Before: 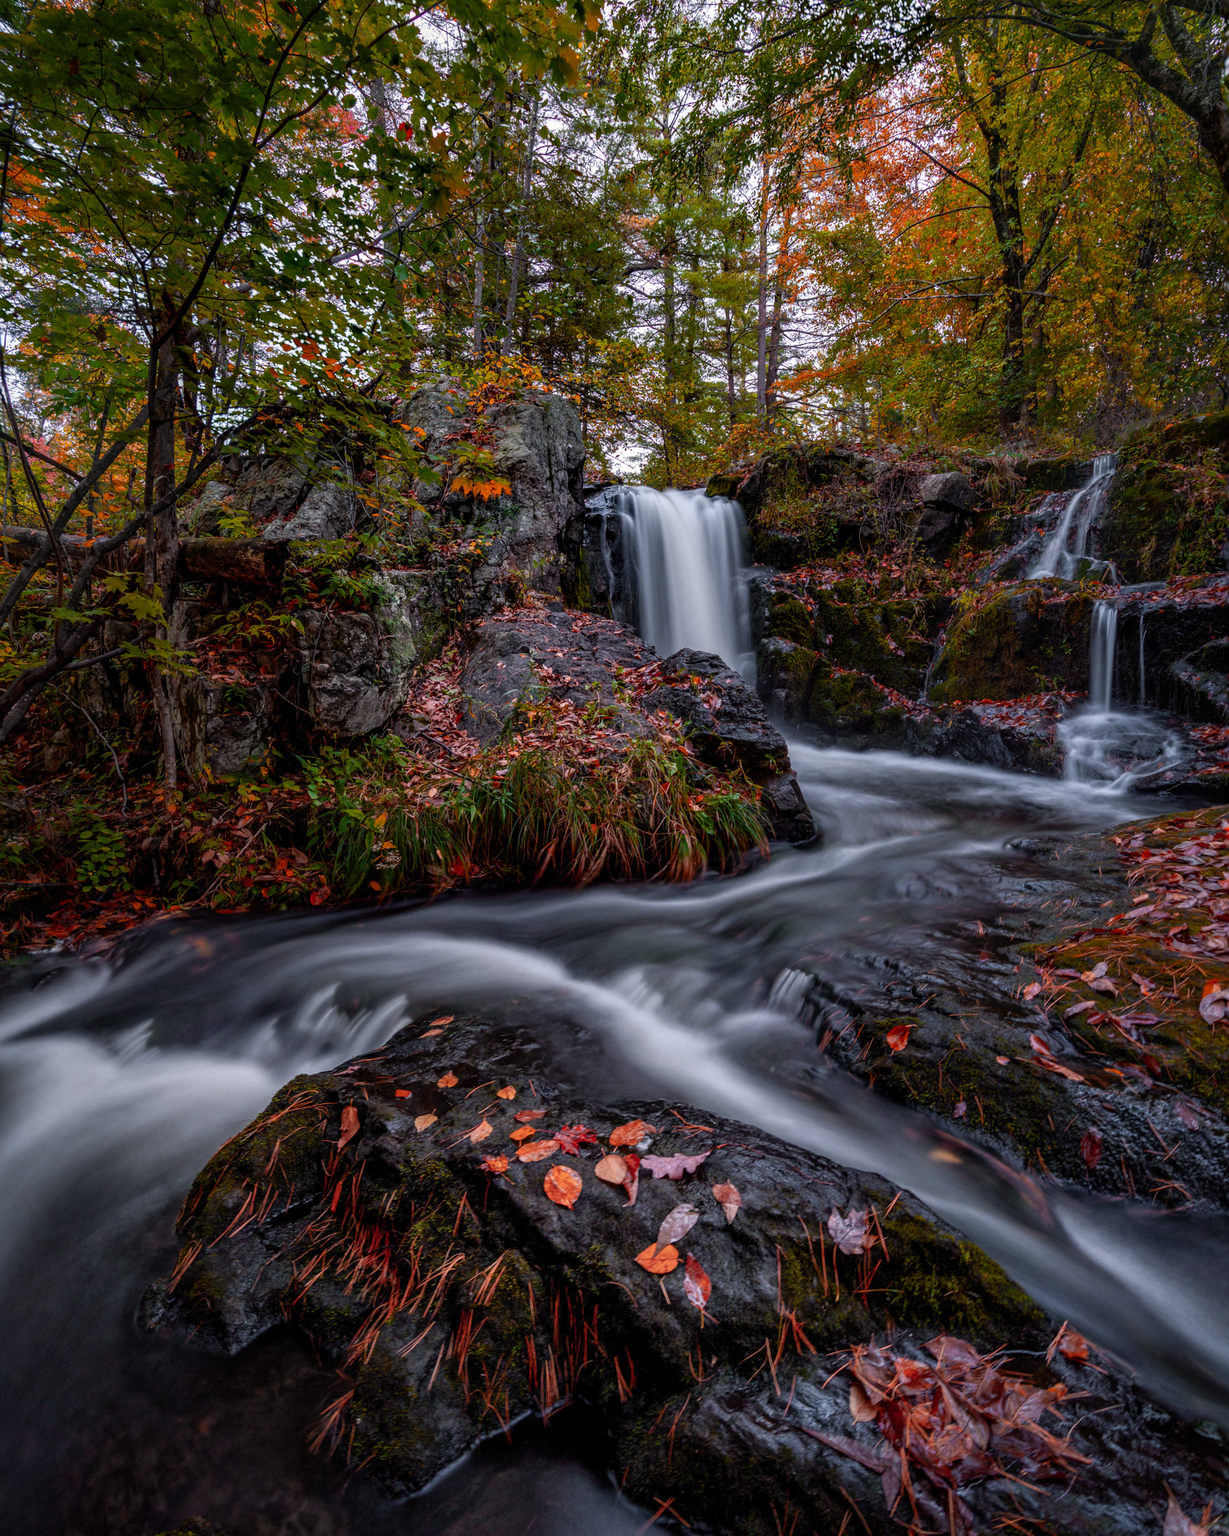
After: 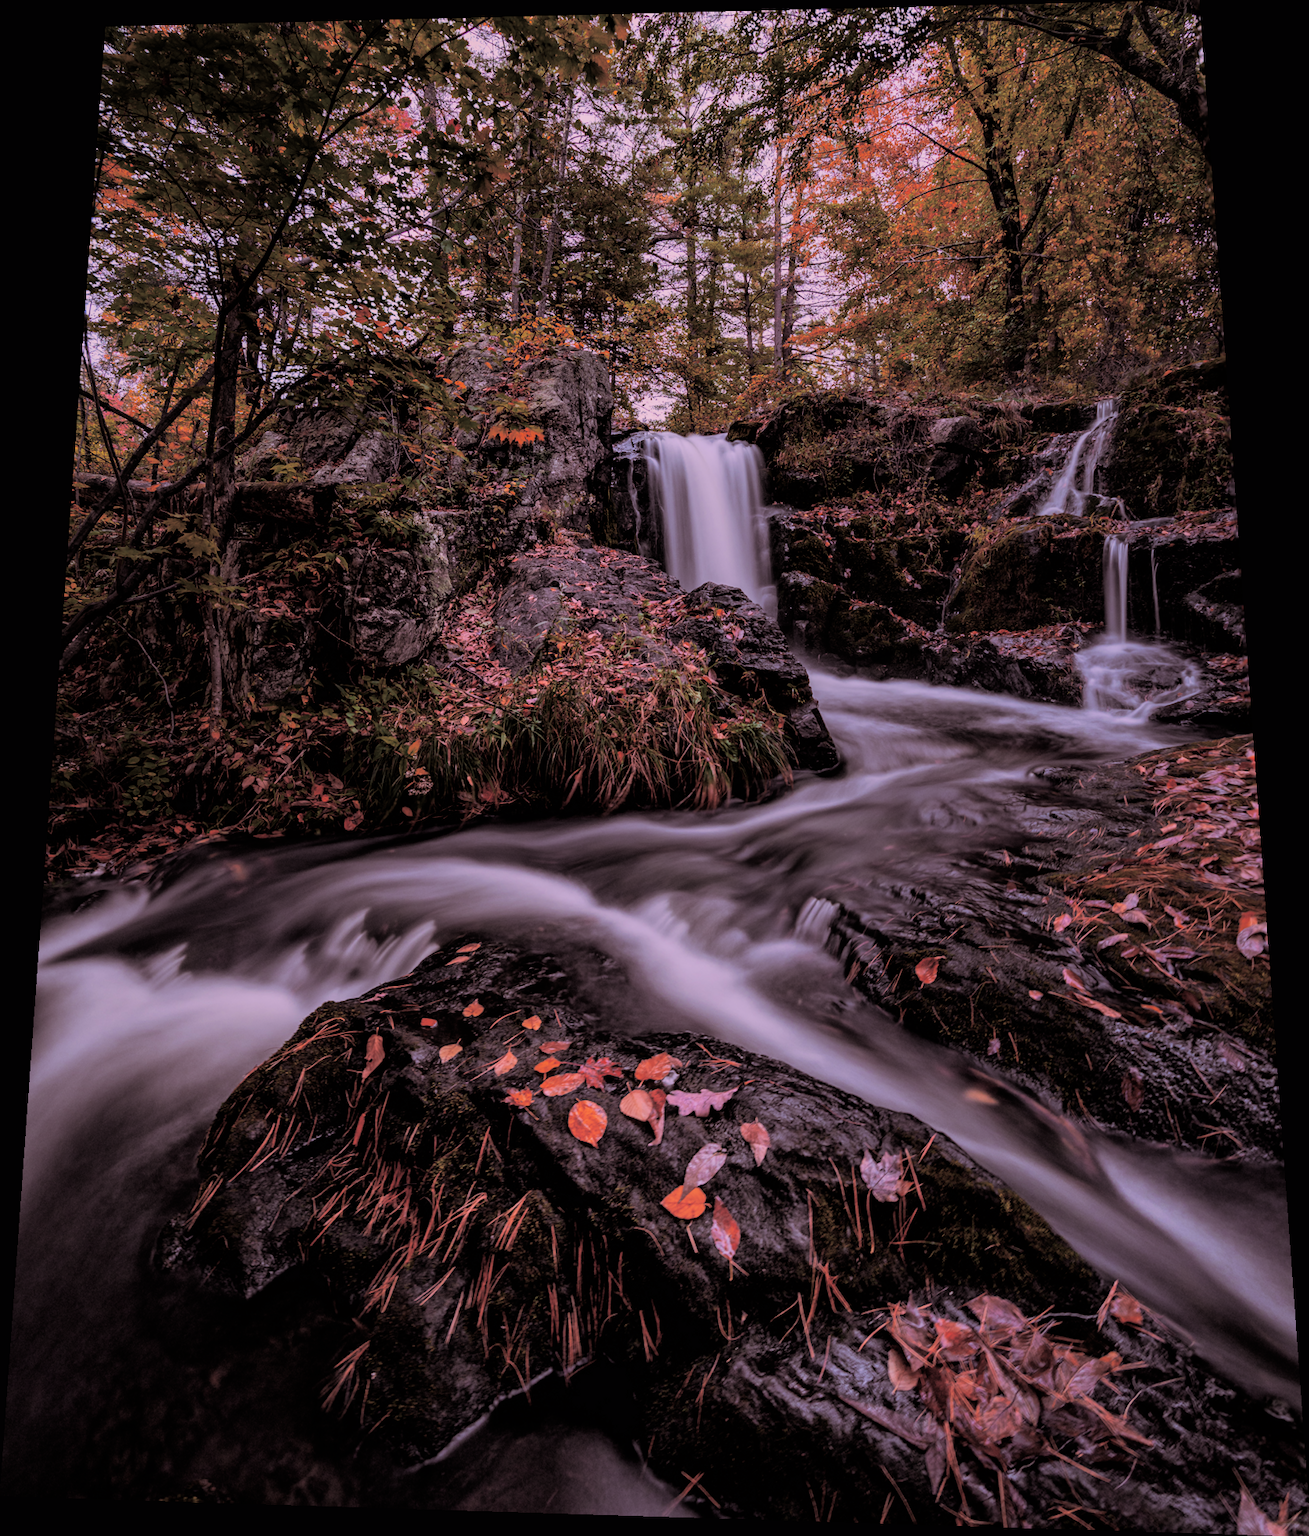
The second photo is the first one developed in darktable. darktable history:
white balance: red 1.188, blue 1.11
filmic rgb: black relative exposure -7.15 EV, white relative exposure 5.36 EV, hardness 3.02, color science v6 (2022)
split-toning: shadows › saturation 0.24, highlights › hue 54°, highlights › saturation 0.24
rotate and perspective: rotation 0.128°, lens shift (vertical) -0.181, lens shift (horizontal) -0.044, shear 0.001, automatic cropping off
